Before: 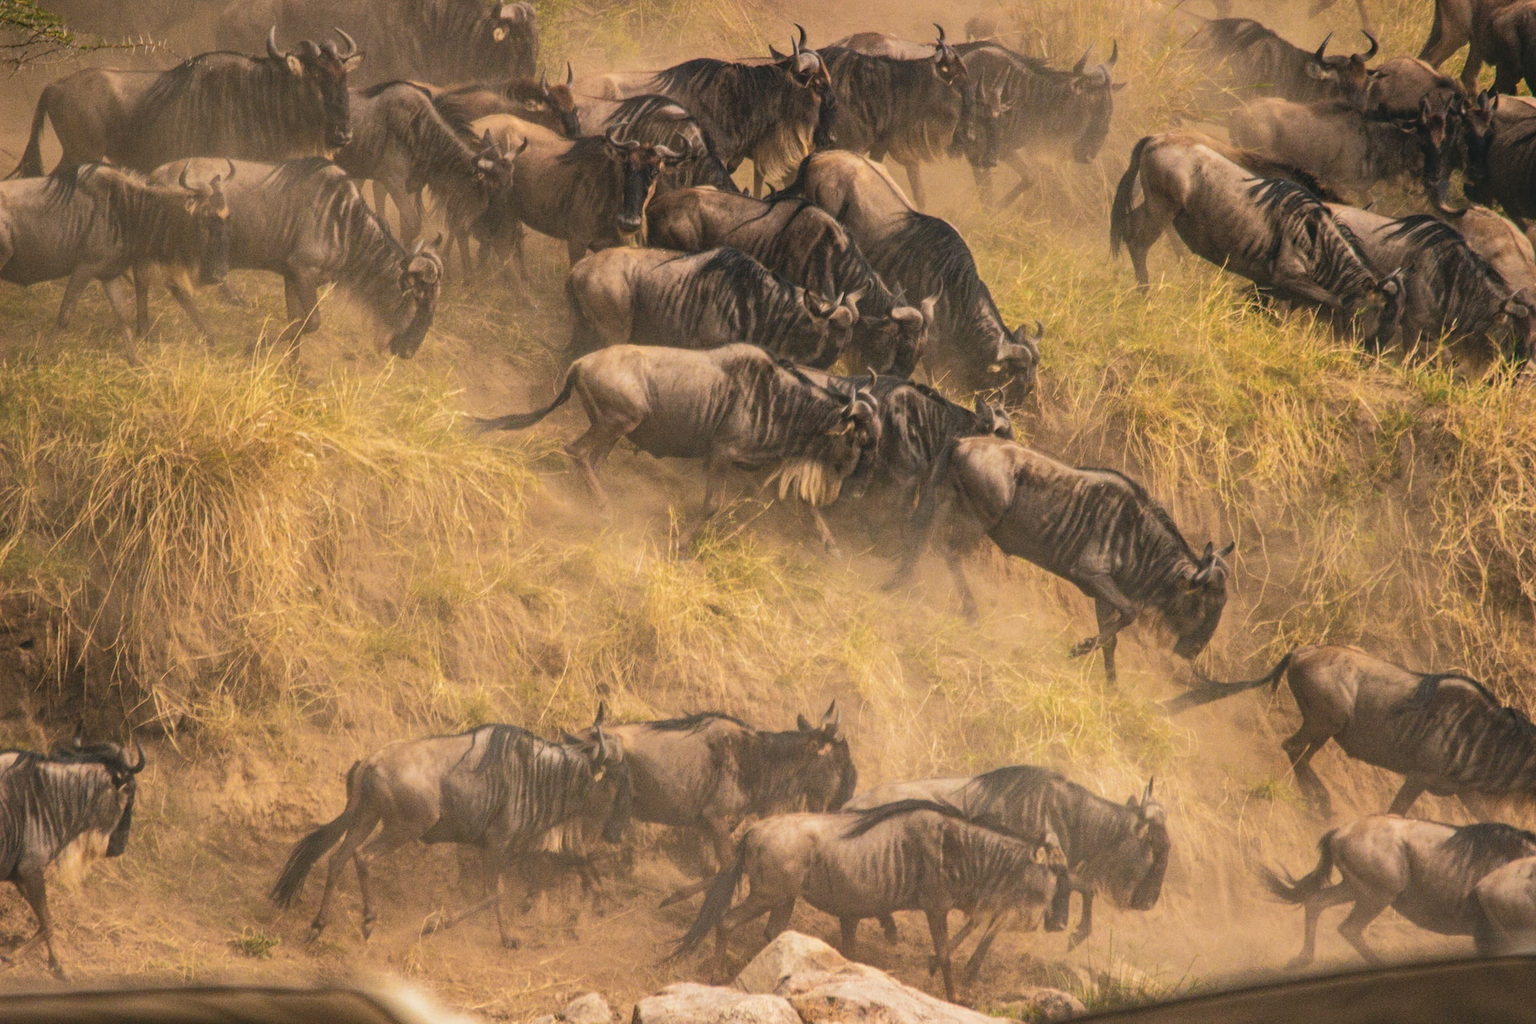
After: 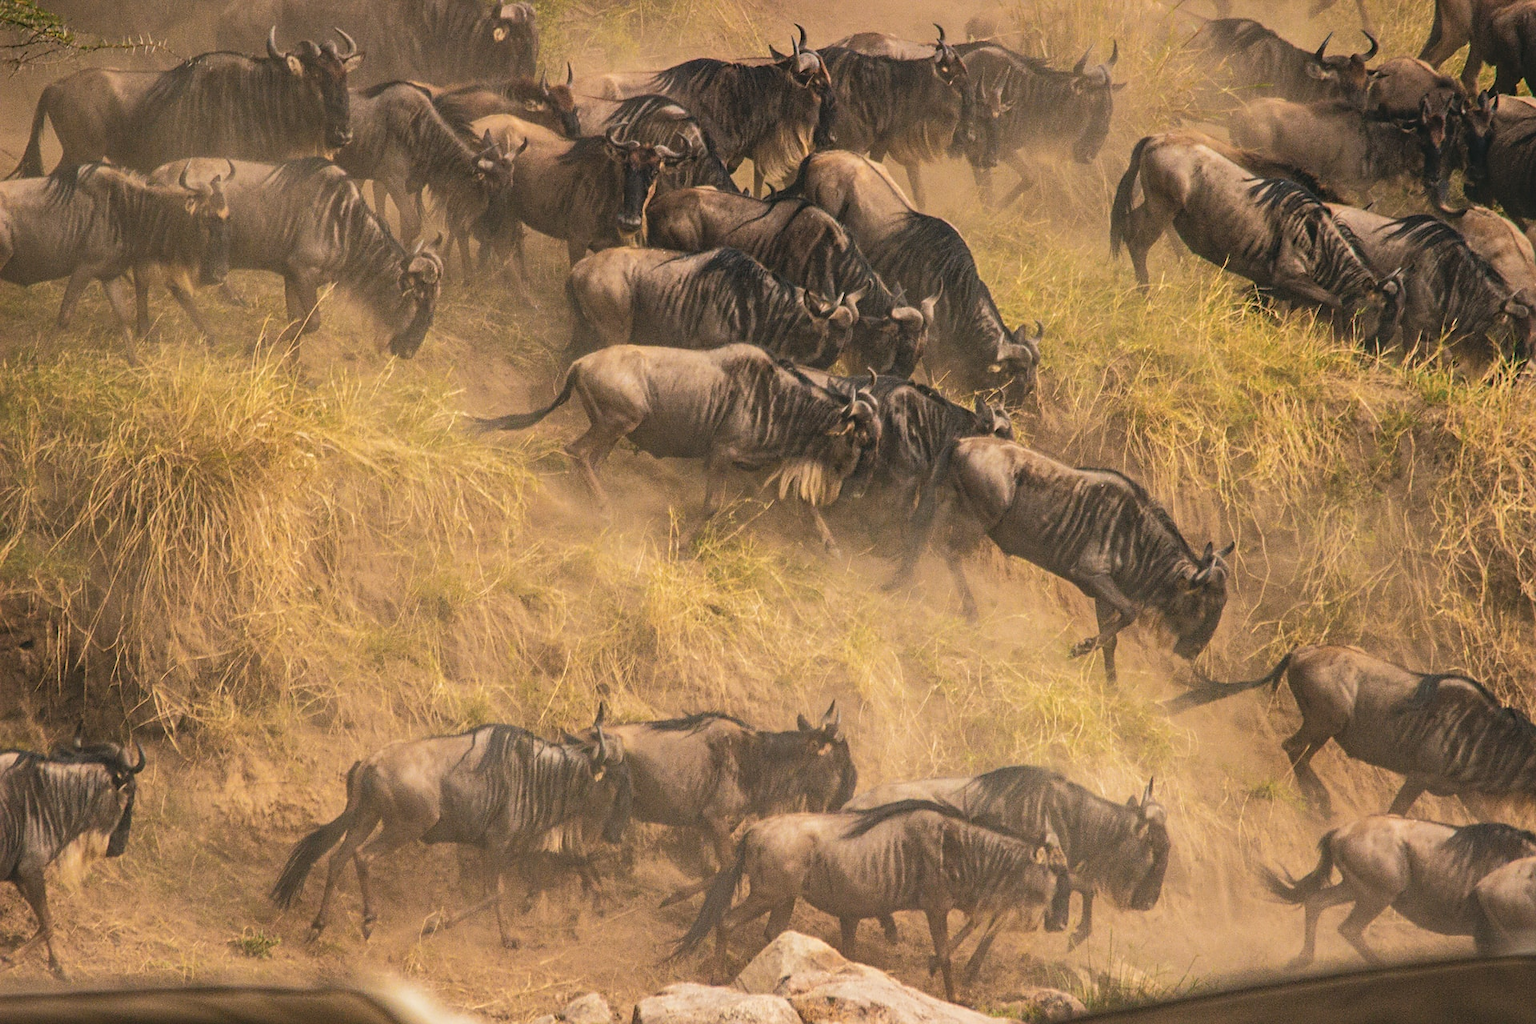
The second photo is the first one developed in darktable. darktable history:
sharpen: radius 1.9, amount 0.402, threshold 1.198
